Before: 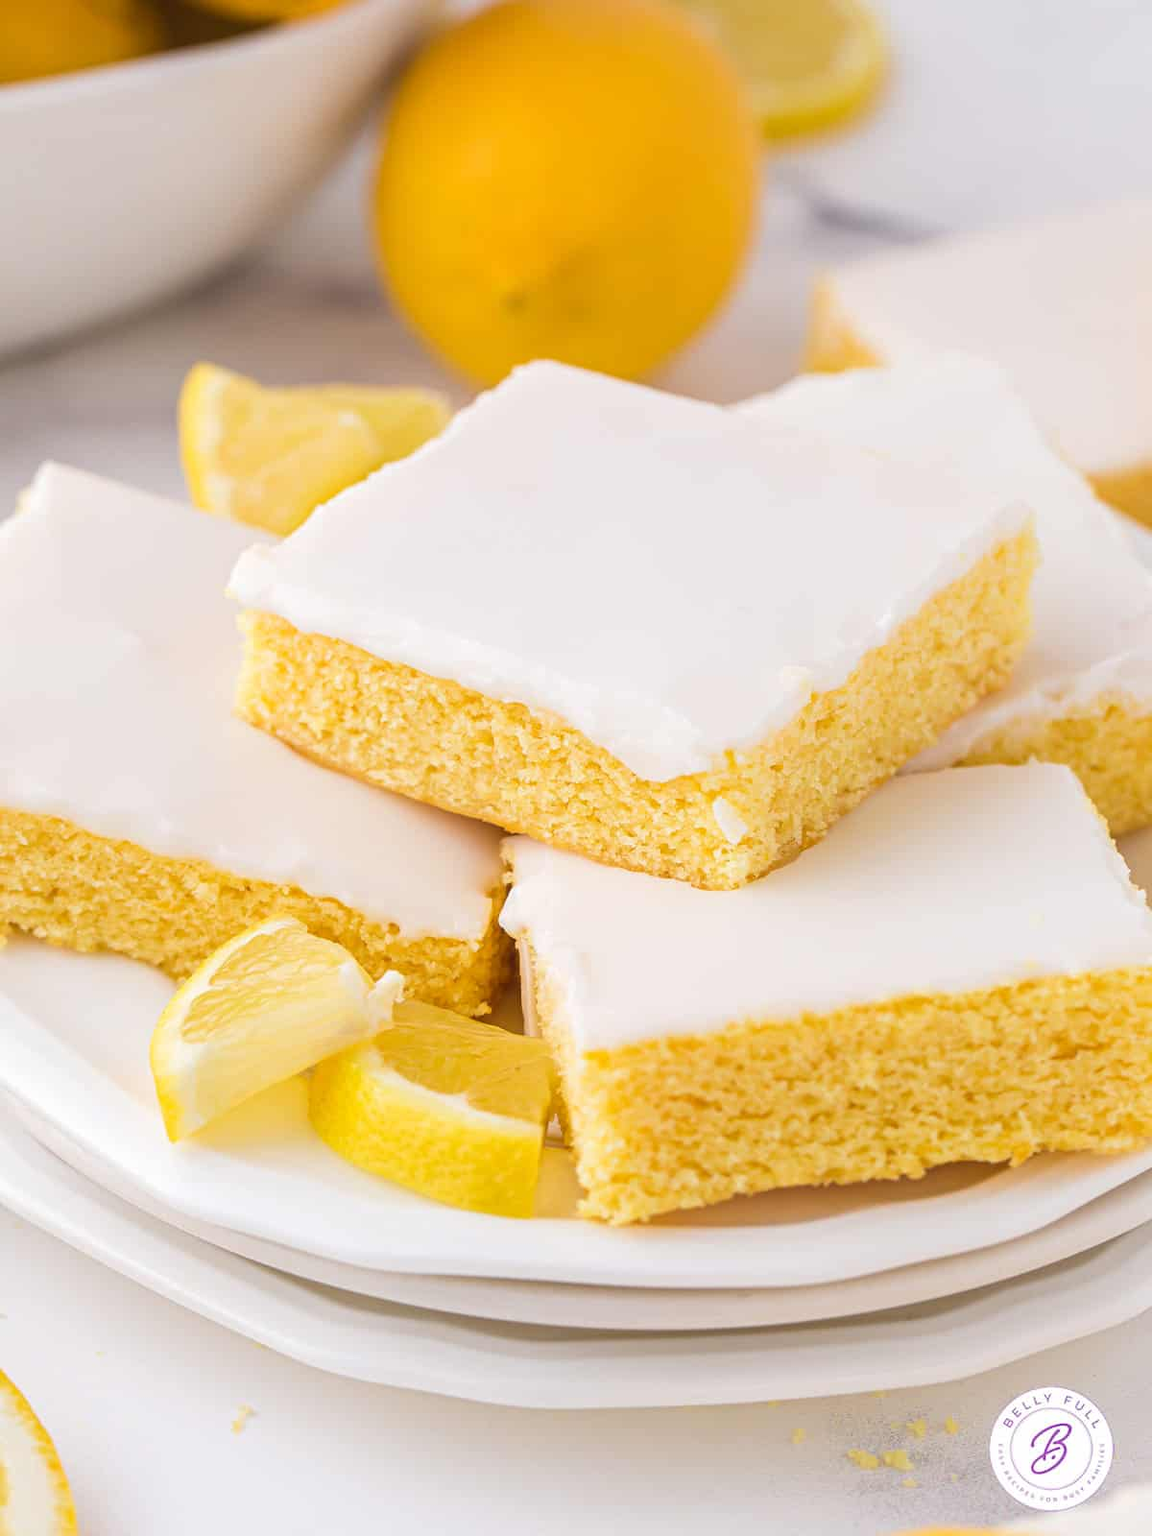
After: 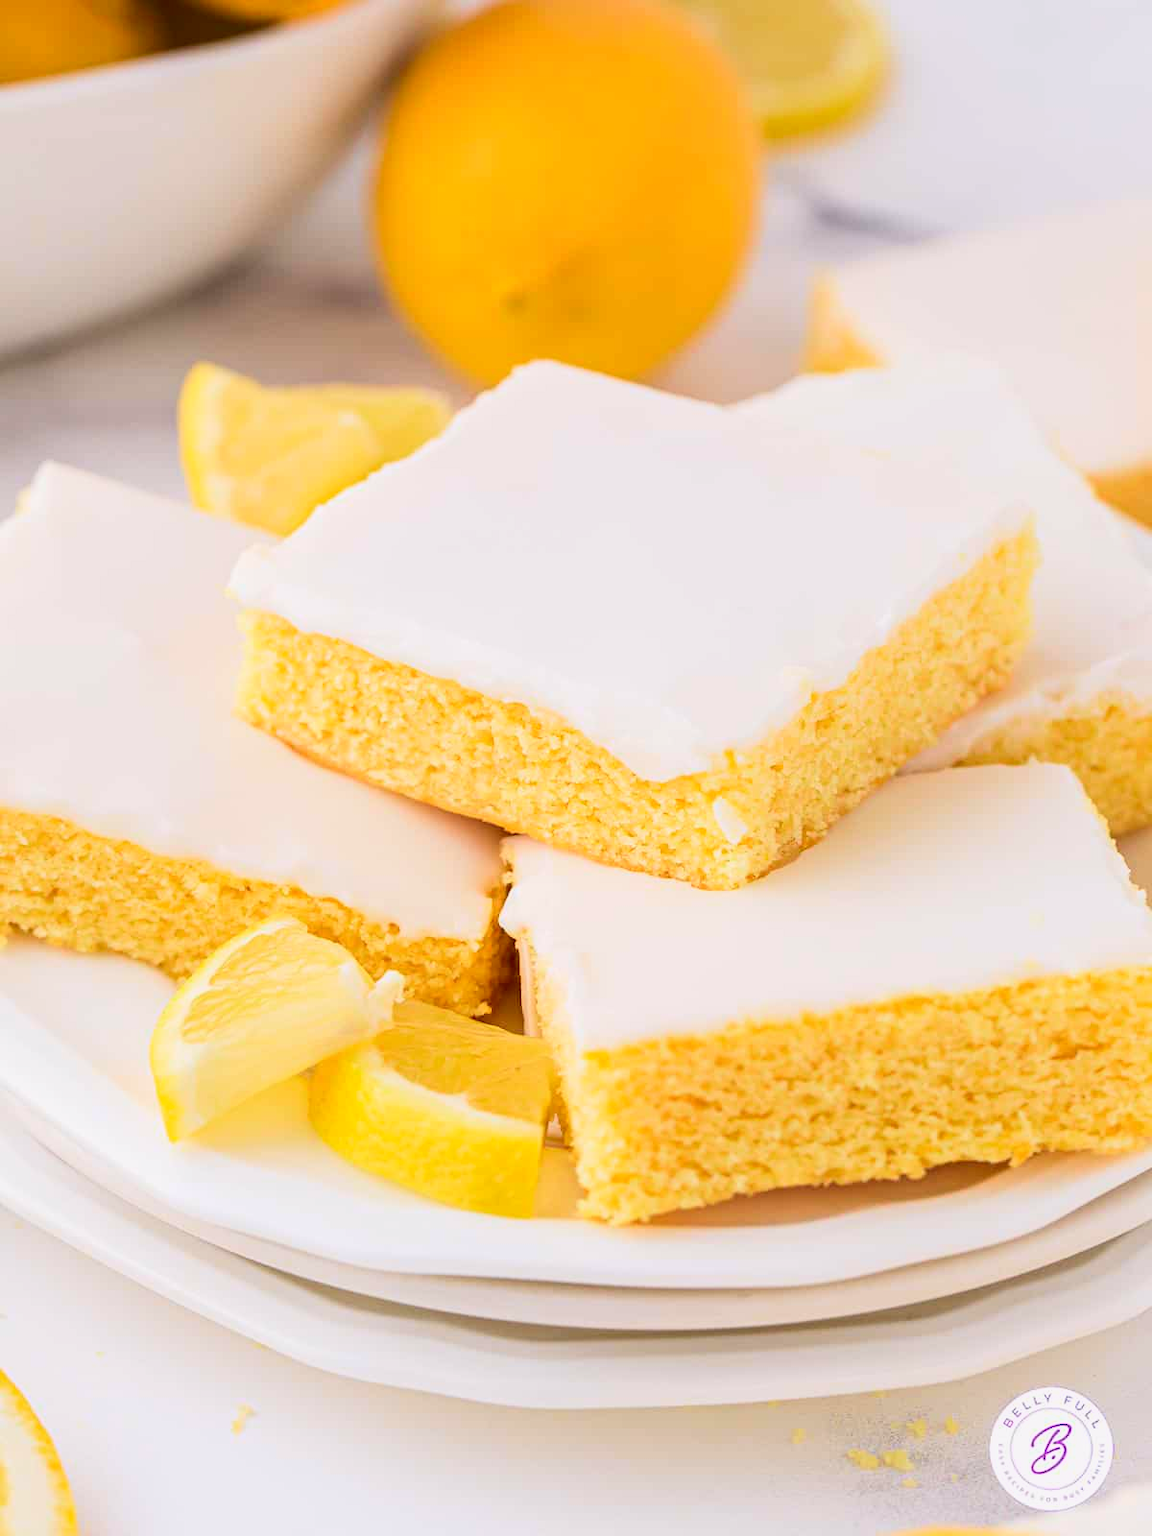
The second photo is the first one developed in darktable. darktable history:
tone curve: curves: ch0 [(0, 0.011) (0.139, 0.106) (0.295, 0.271) (0.499, 0.523) (0.739, 0.782) (0.857, 0.879) (1, 0.967)]; ch1 [(0, 0) (0.291, 0.229) (0.394, 0.365) (0.469, 0.456) (0.495, 0.497) (0.524, 0.53) (0.588, 0.62) (0.725, 0.779) (1, 1)]; ch2 [(0, 0) (0.125, 0.089) (0.35, 0.317) (0.437, 0.42) (0.502, 0.499) (0.537, 0.551) (0.613, 0.636) (1, 1)], color space Lab, independent channels, preserve colors none
